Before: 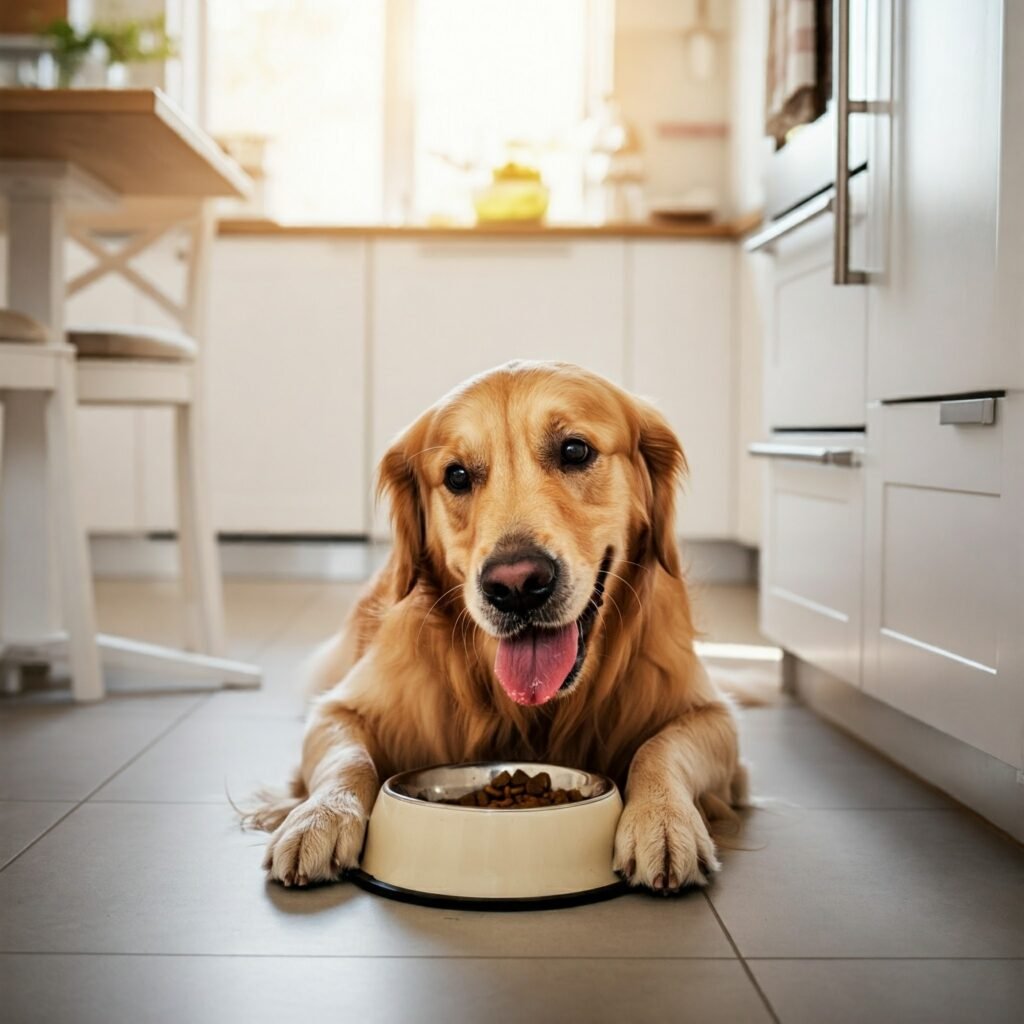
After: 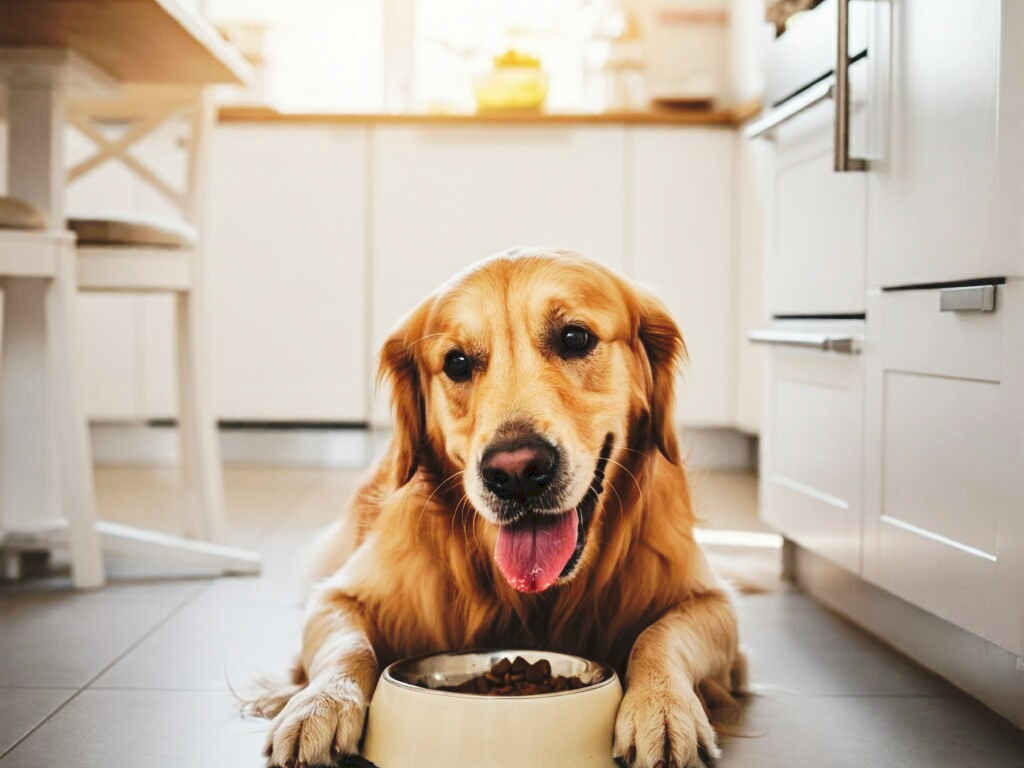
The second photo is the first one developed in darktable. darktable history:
crop: top 11.045%, bottom 13.928%
tone curve: curves: ch0 [(0, 0) (0.003, 0.065) (0.011, 0.072) (0.025, 0.09) (0.044, 0.104) (0.069, 0.116) (0.1, 0.127) (0.136, 0.15) (0.177, 0.184) (0.224, 0.223) (0.277, 0.28) (0.335, 0.361) (0.399, 0.443) (0.468, 0.525) (0.543, 0.616) (0.623, 0.713) (0.709, 0.79) (0.801, 0.866) (0.898, 0.933) (1, 1)], preserve colors none
